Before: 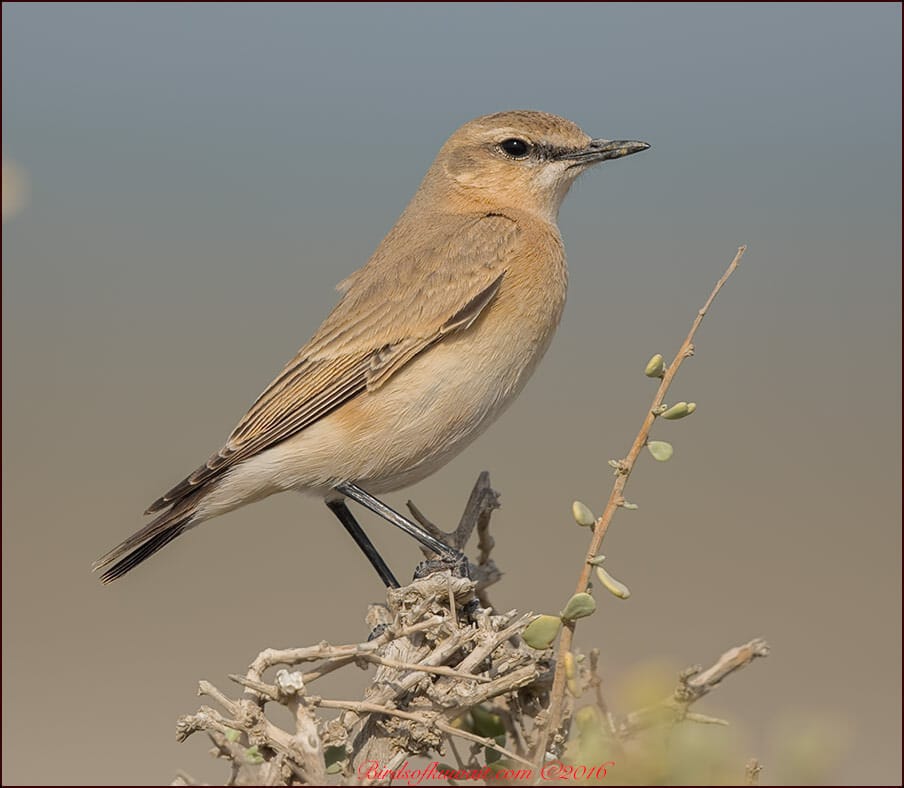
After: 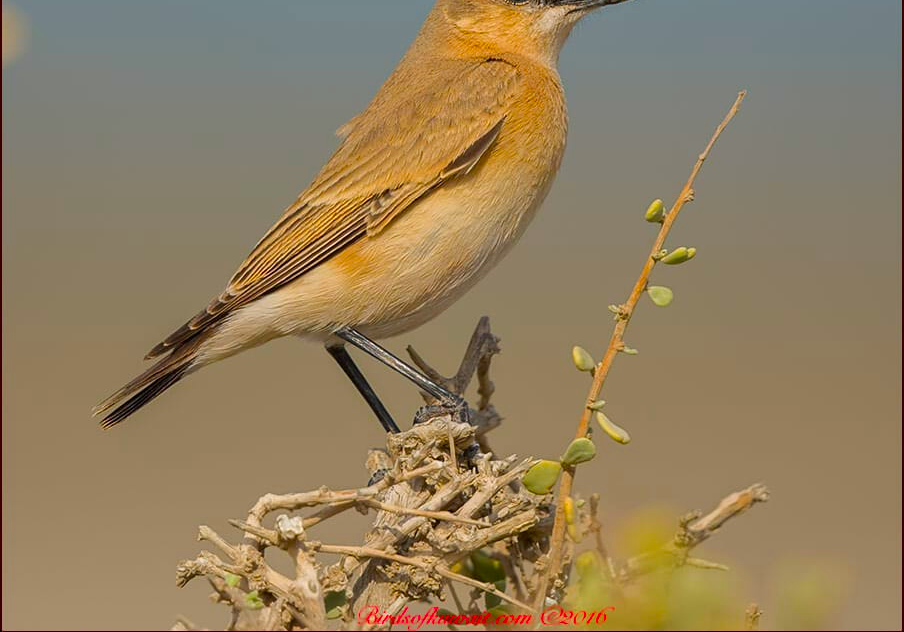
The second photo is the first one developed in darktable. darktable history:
contrast brightness saturation: brightness -0.024, saturation 0.364
color balance rgb: perceptual saturation grading › global saturation 29.81%, global vibrance 9.554%
crop and rotate: top 19.784%
